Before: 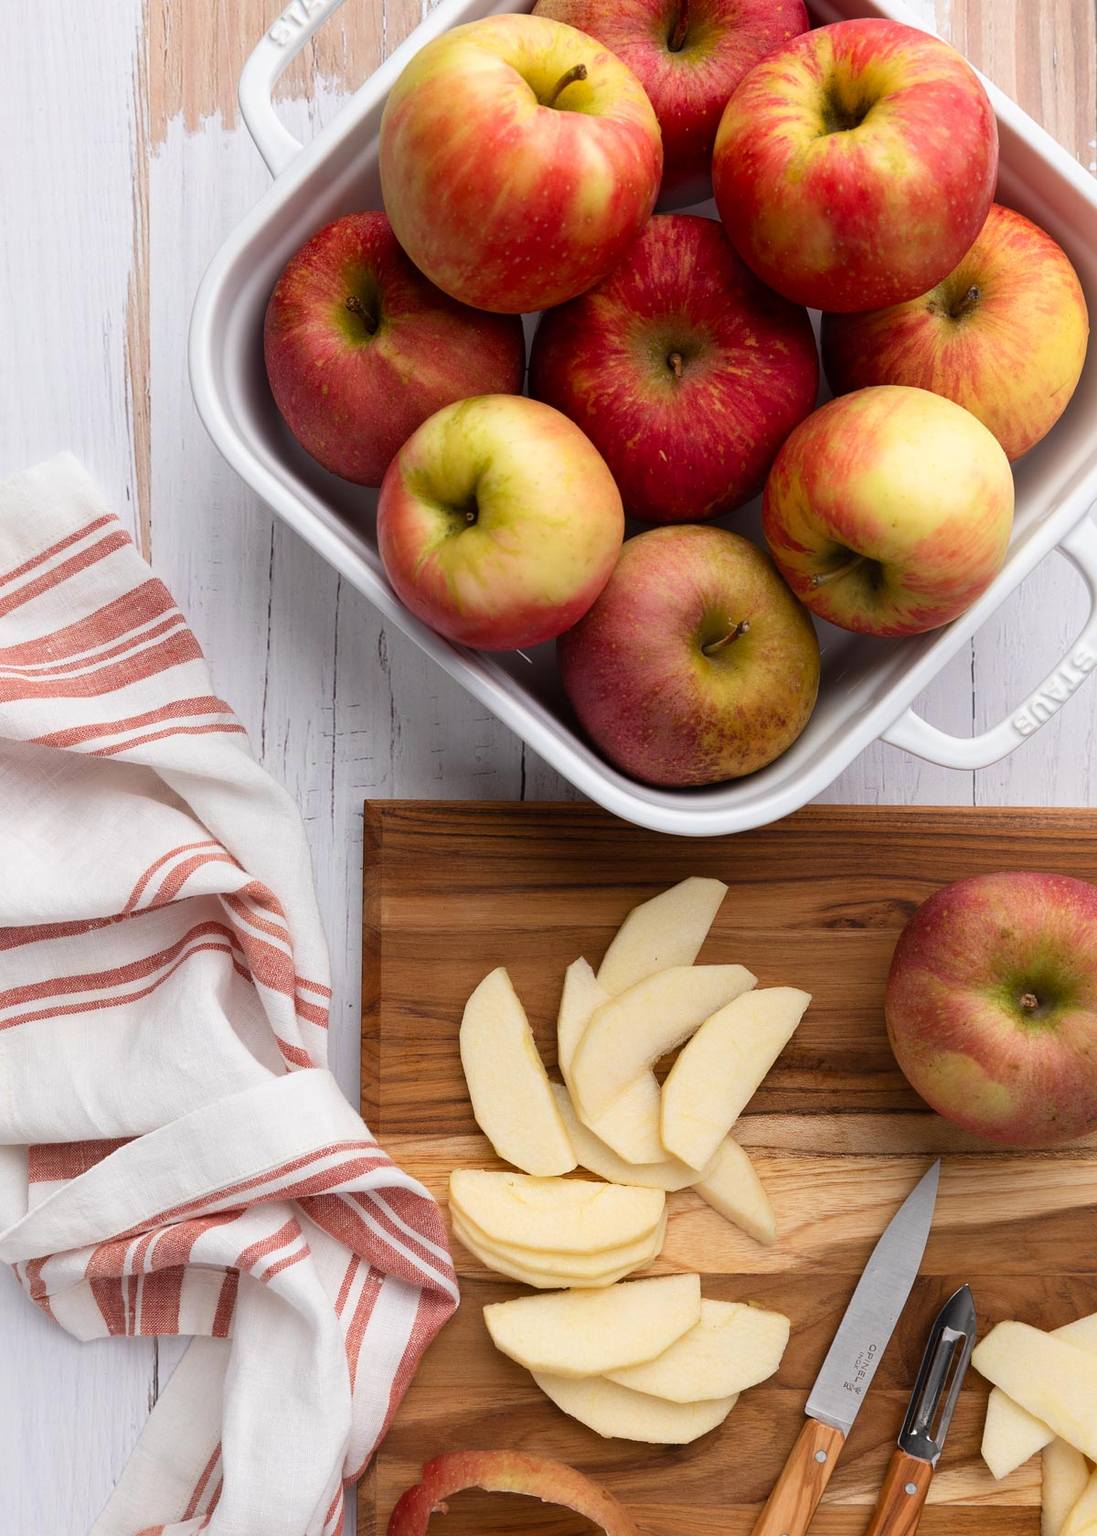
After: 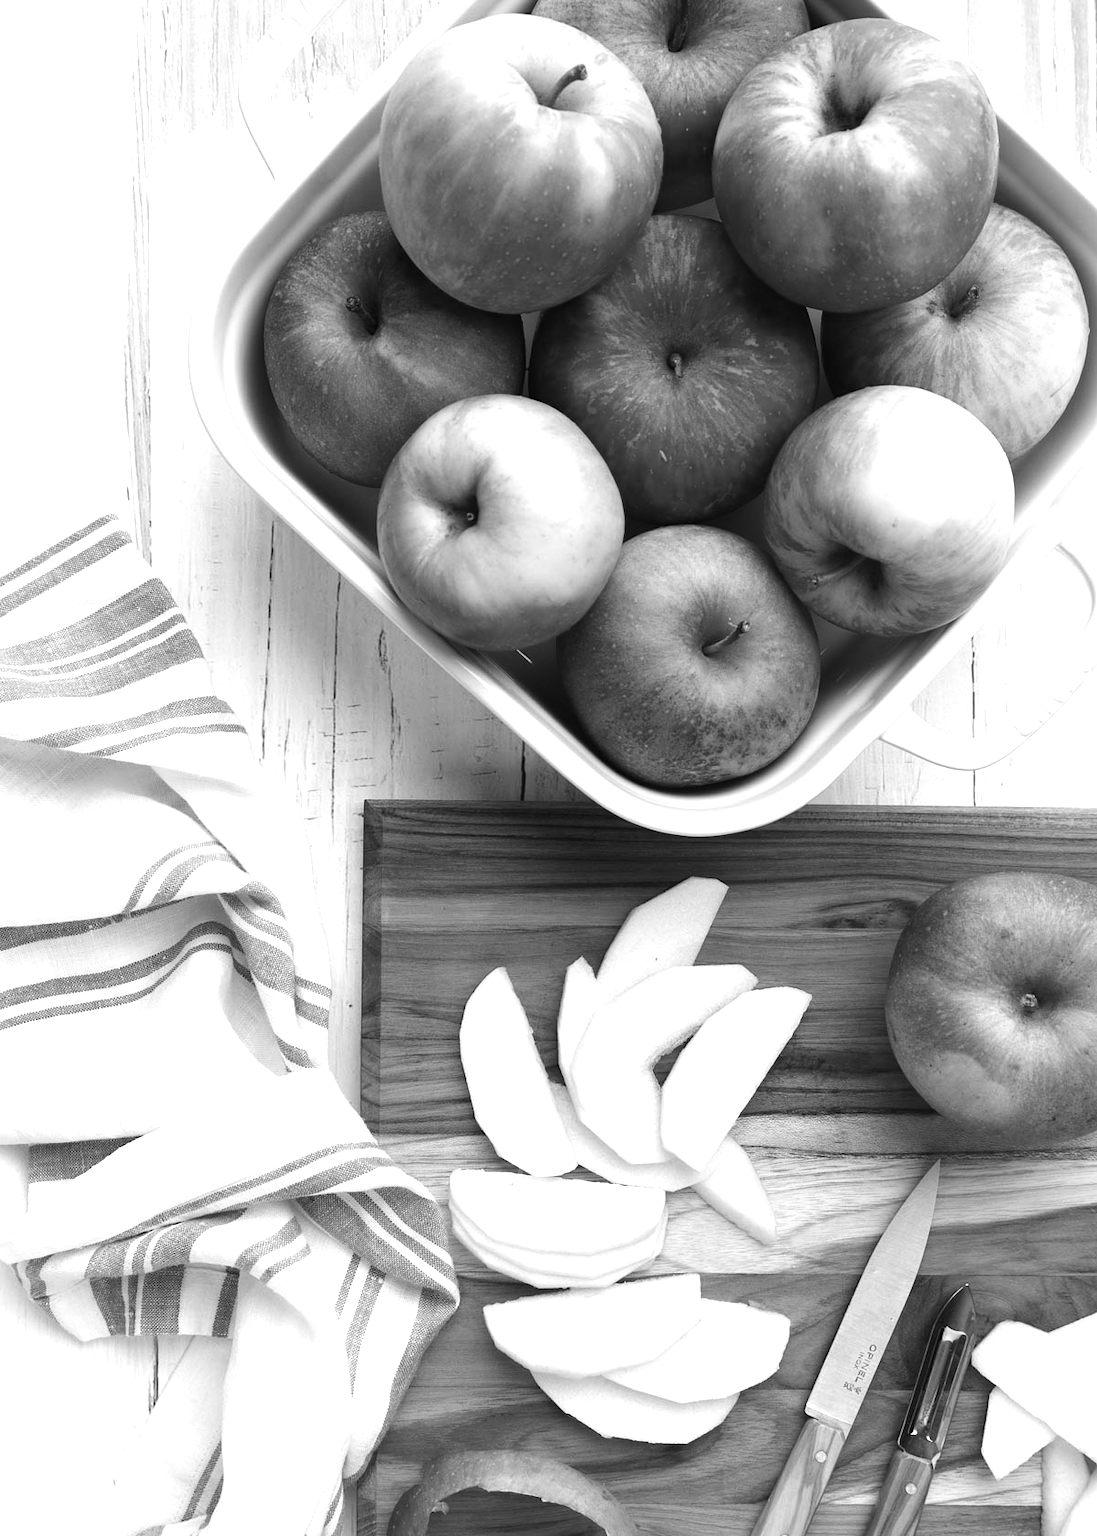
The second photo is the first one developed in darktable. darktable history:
exposure: black level correction -0.002, exposure 0.54 EV, compensate highlight preservation false
tone equalizer: -8 EV -0.417 EV, -7 EV -0.389 EV, -6 EV -0.333 EV, -5 EV -0.222 EV, -3 EV 0.222 EV, -2 EV 0.333 EV, -1 EV 0.389 EV, +0 EV 0.417 EV, edges refinement/feathering 500, mask exposure compensation -1.57 EV, preserve details no
monochrome: a -4.13, b 5.16, size 1
